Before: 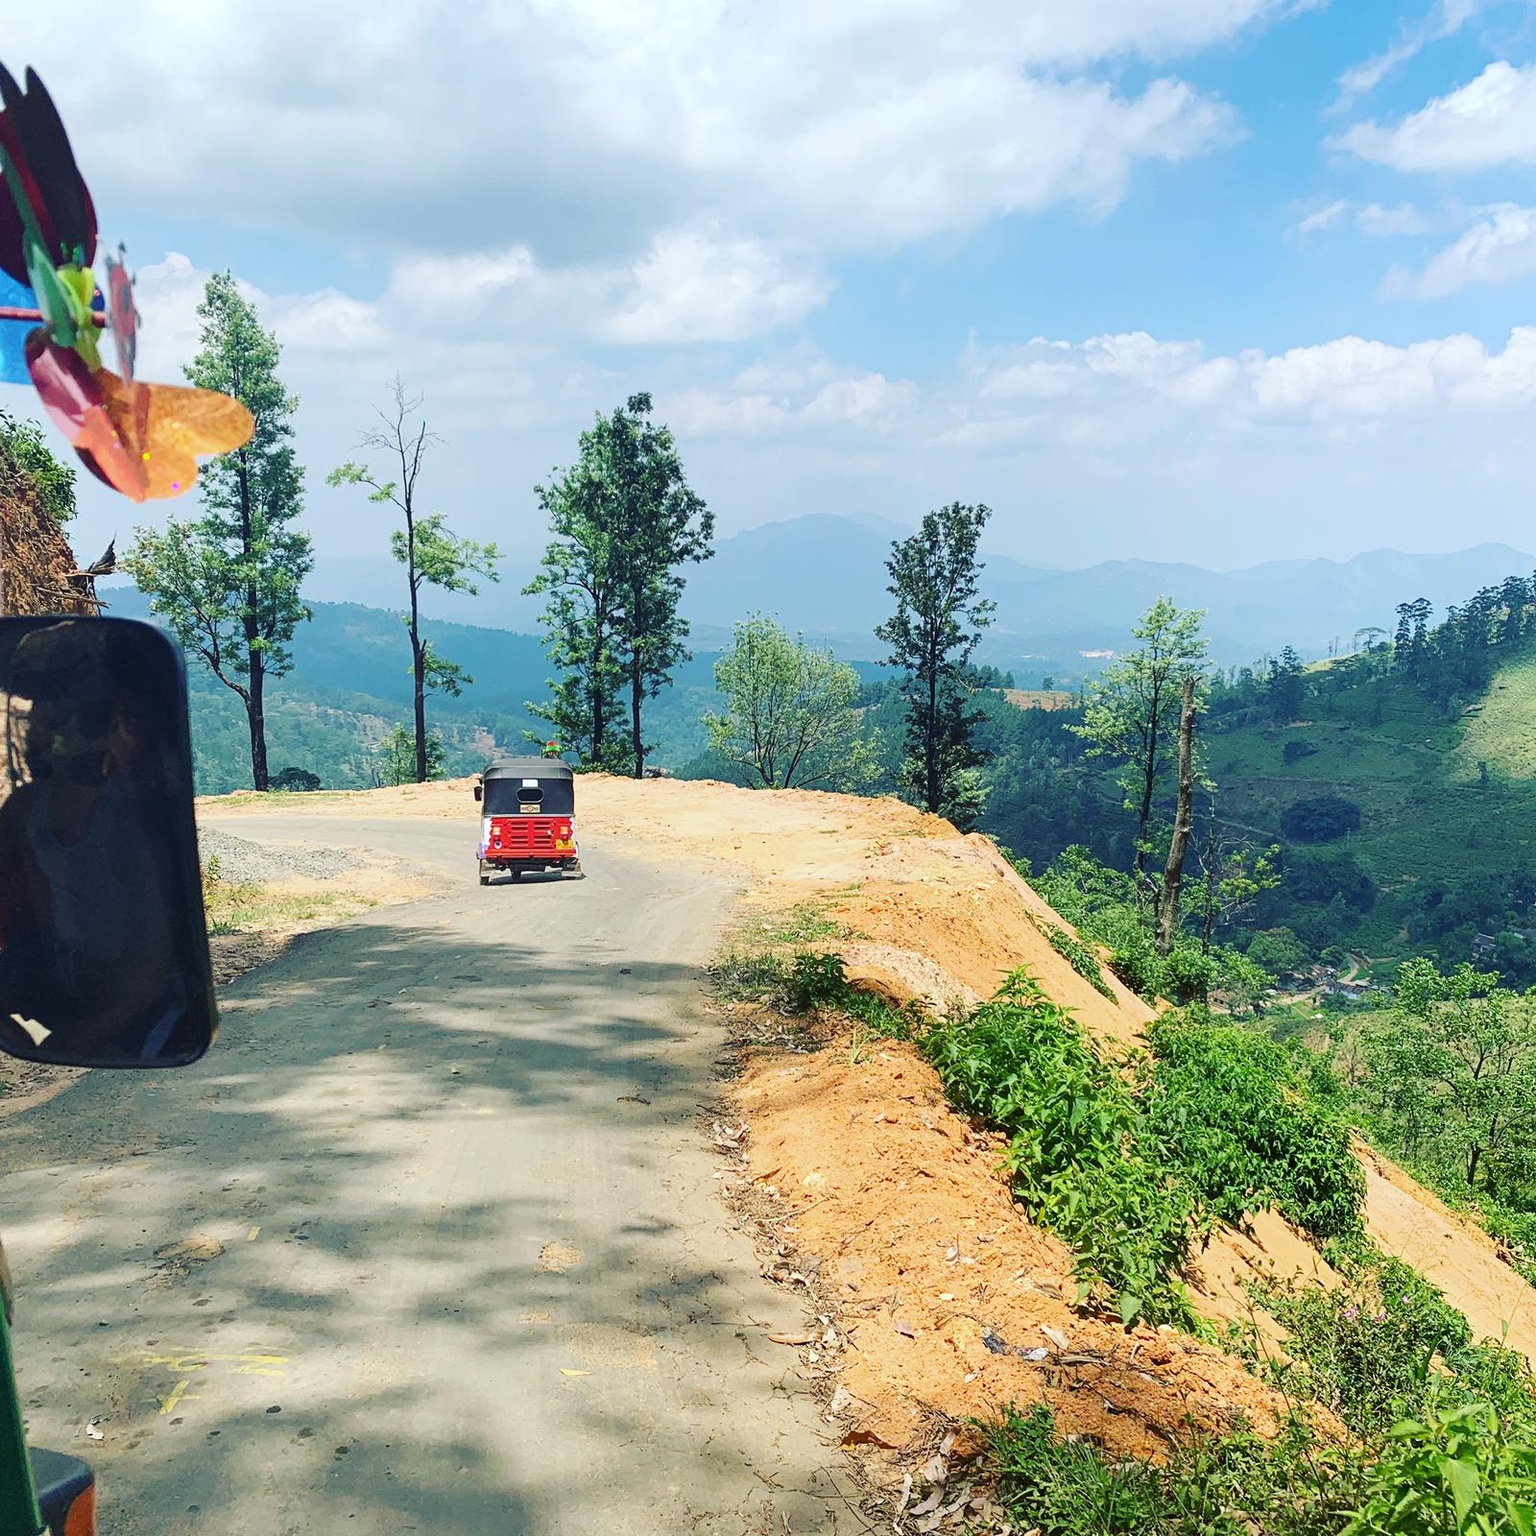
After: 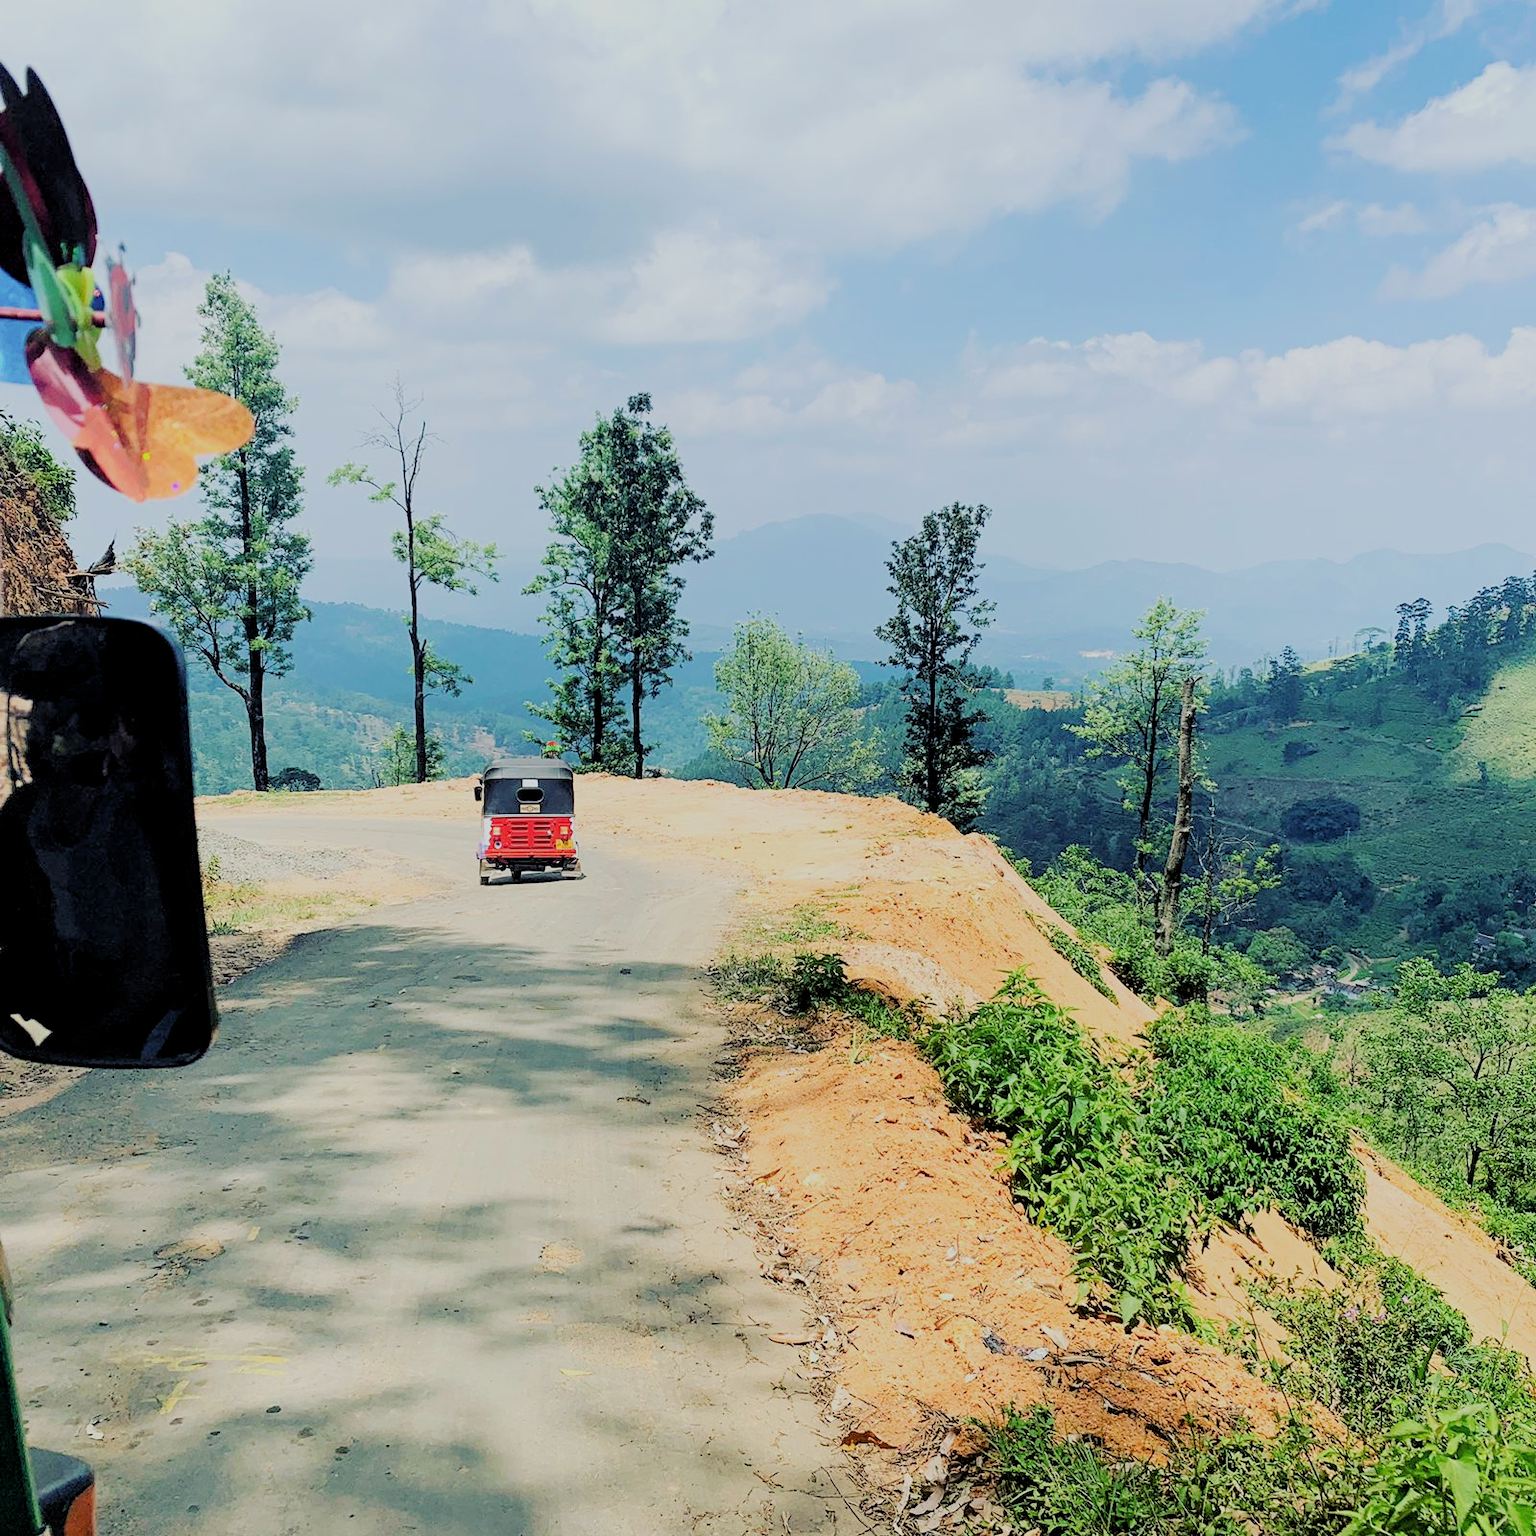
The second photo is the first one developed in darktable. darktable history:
rgb levels: levels [[0.013, 0.434, 0.89], [0, 0.5, 1], [0, 0.5, 1]]
filmic rgb: black relative exposure -7.32 EV, white relative exposure 5.09 EV, hardness 3.2
